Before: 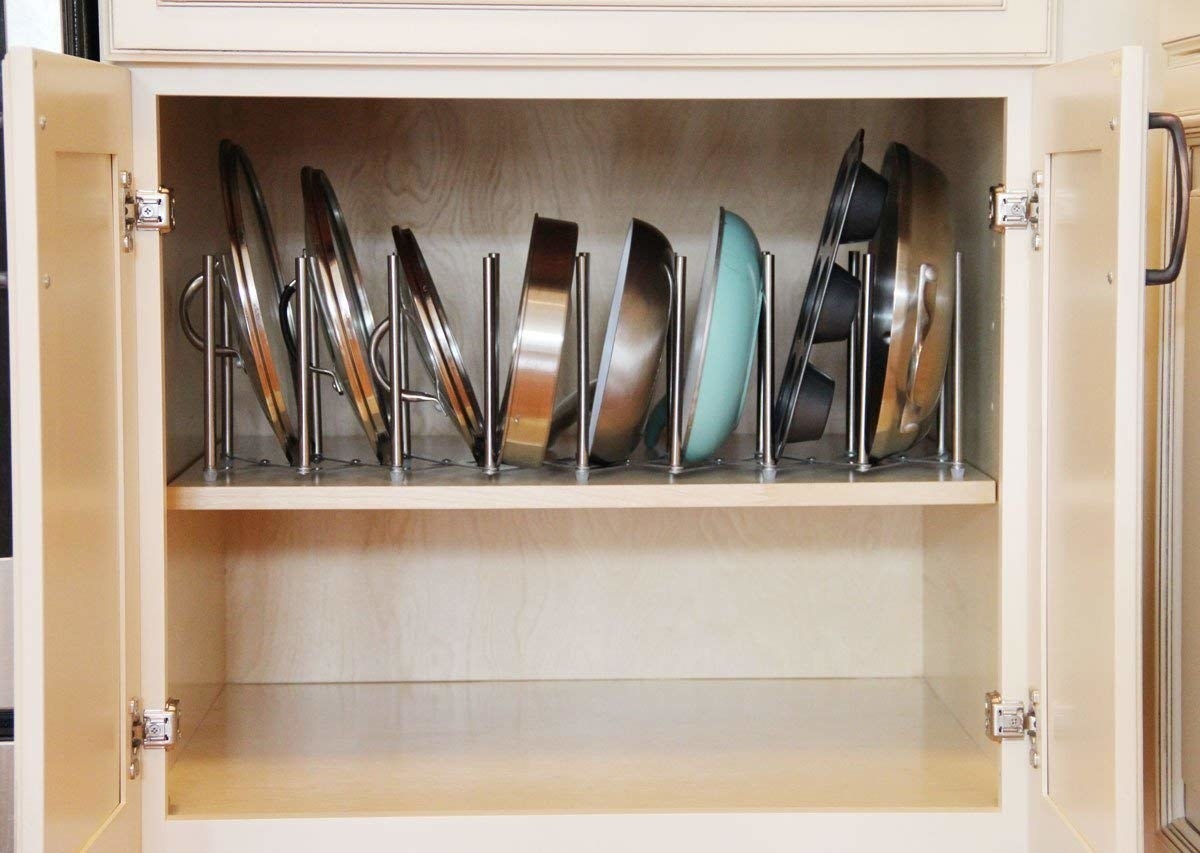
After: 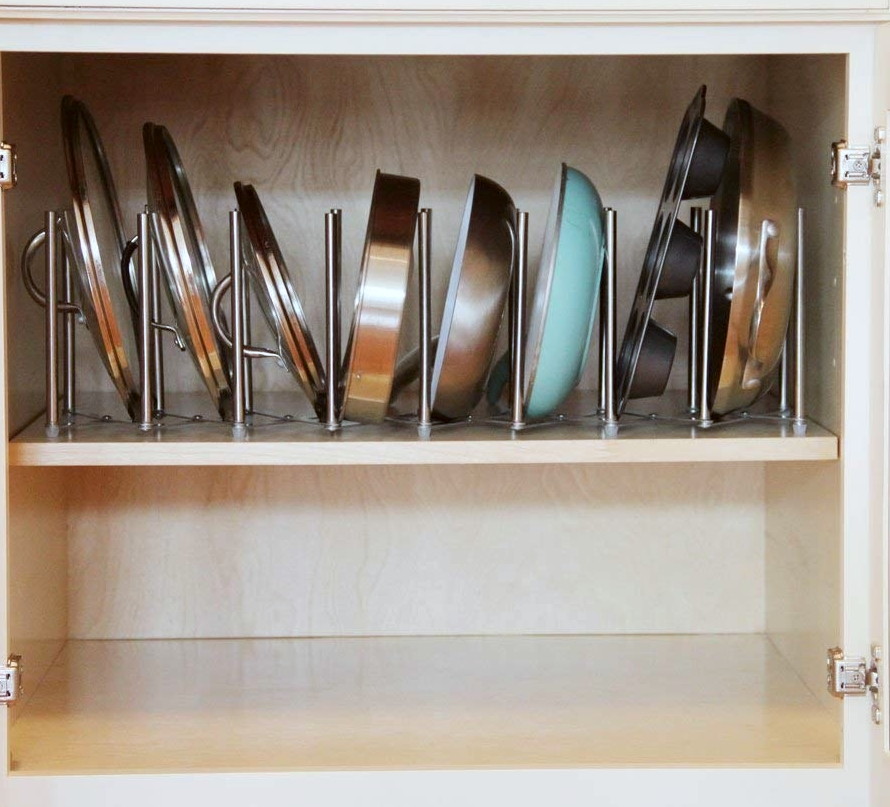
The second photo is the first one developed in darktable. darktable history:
color correction: highlights a* -3.06, highlights b* -6.42, shadows a* 3.11, shadows b* 5.09
crop and rotate: left 13.206%, top 5.359%, right 12.599%
